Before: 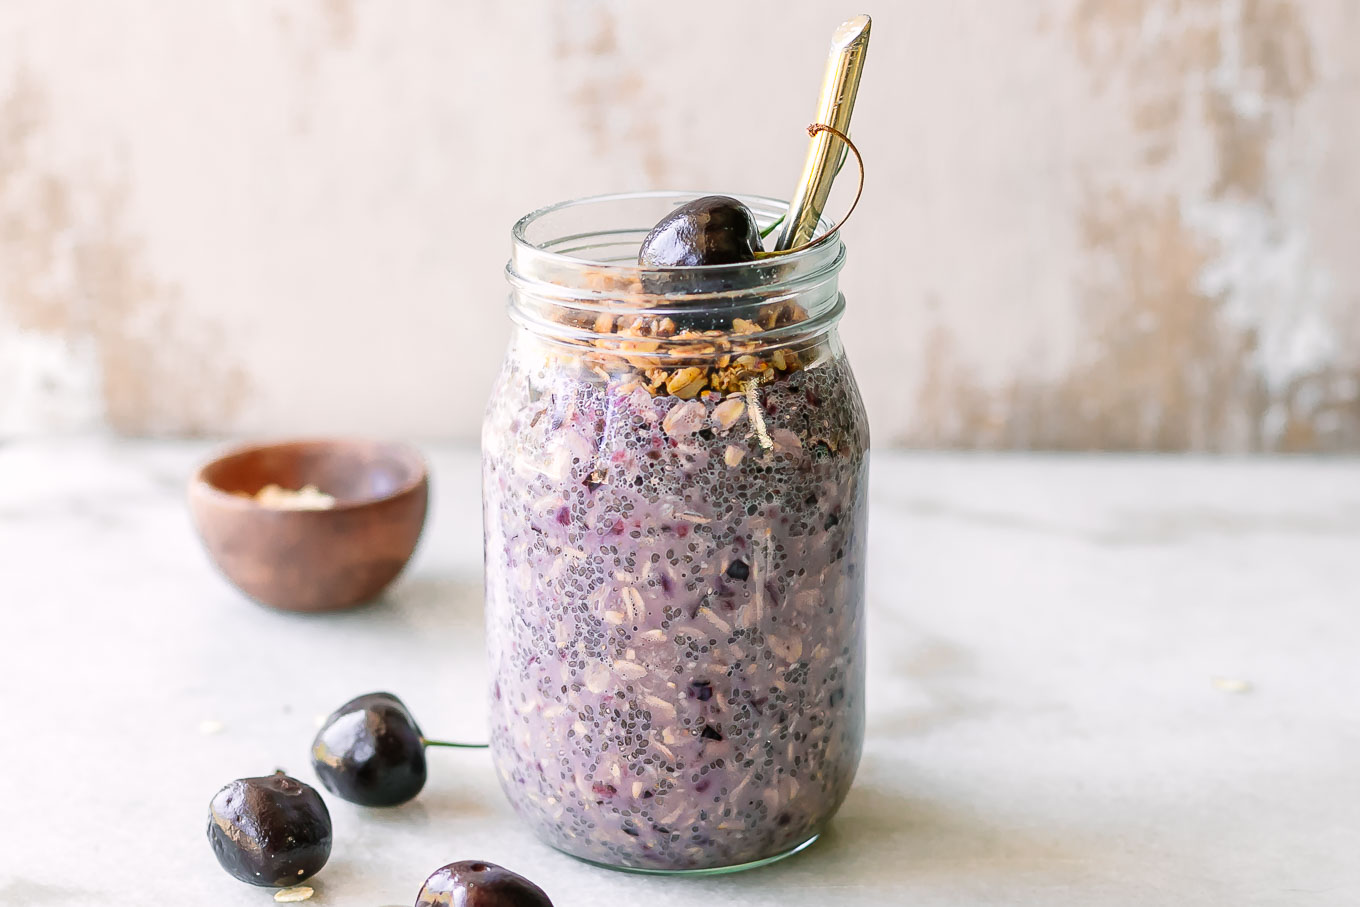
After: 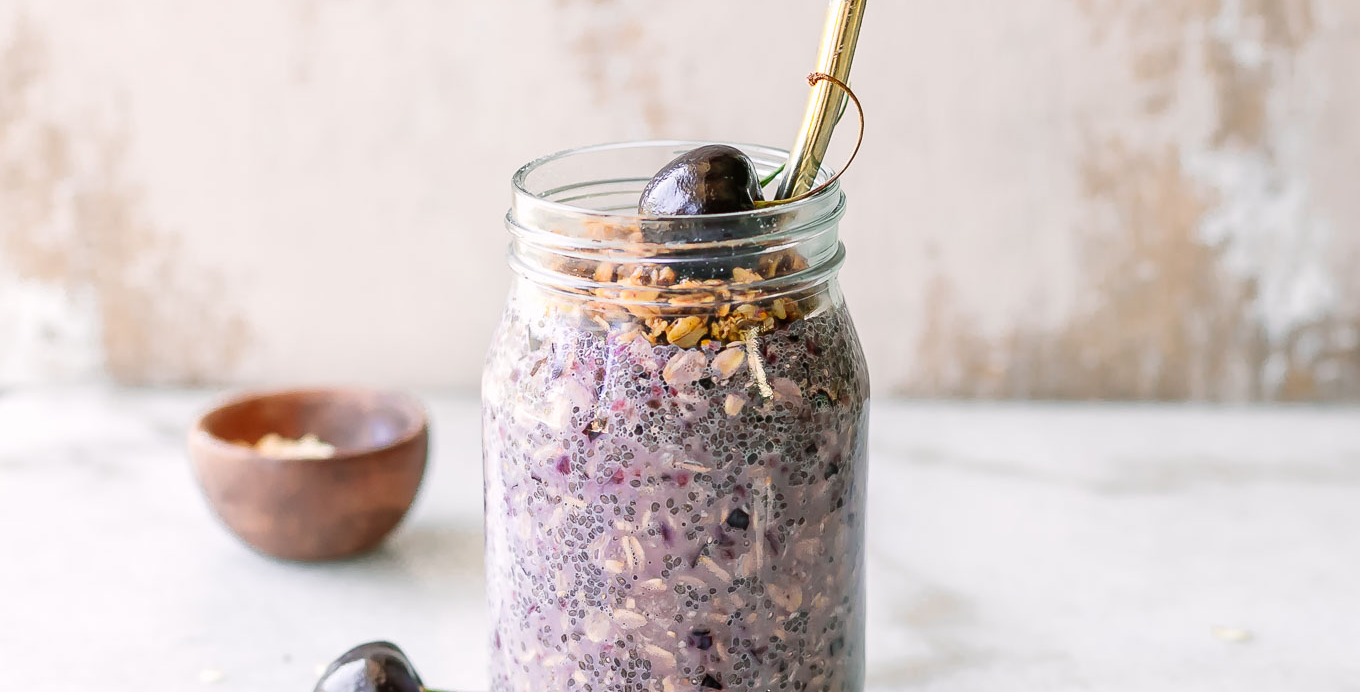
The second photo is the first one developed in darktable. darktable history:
crop: top 5.662%, bottom 18.027%
